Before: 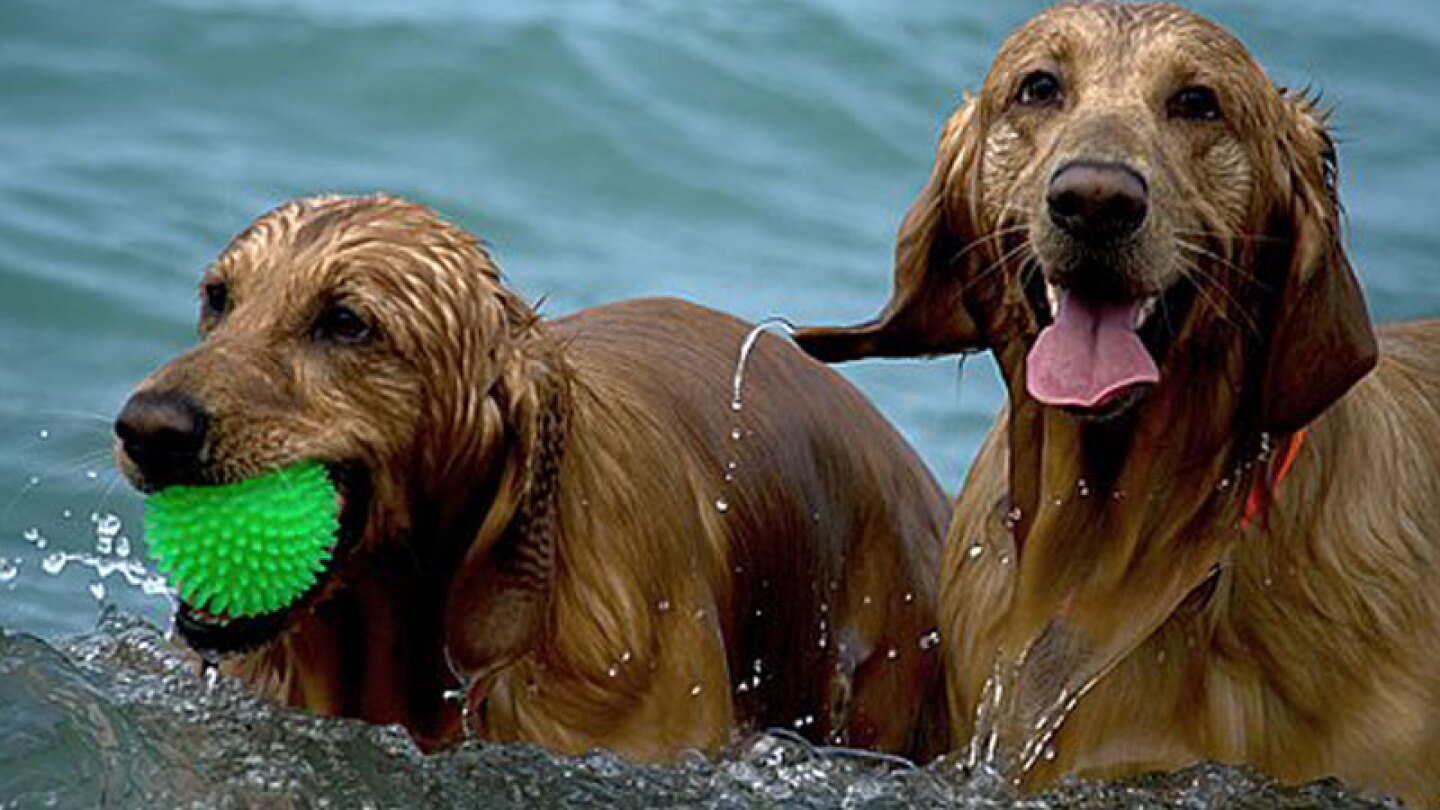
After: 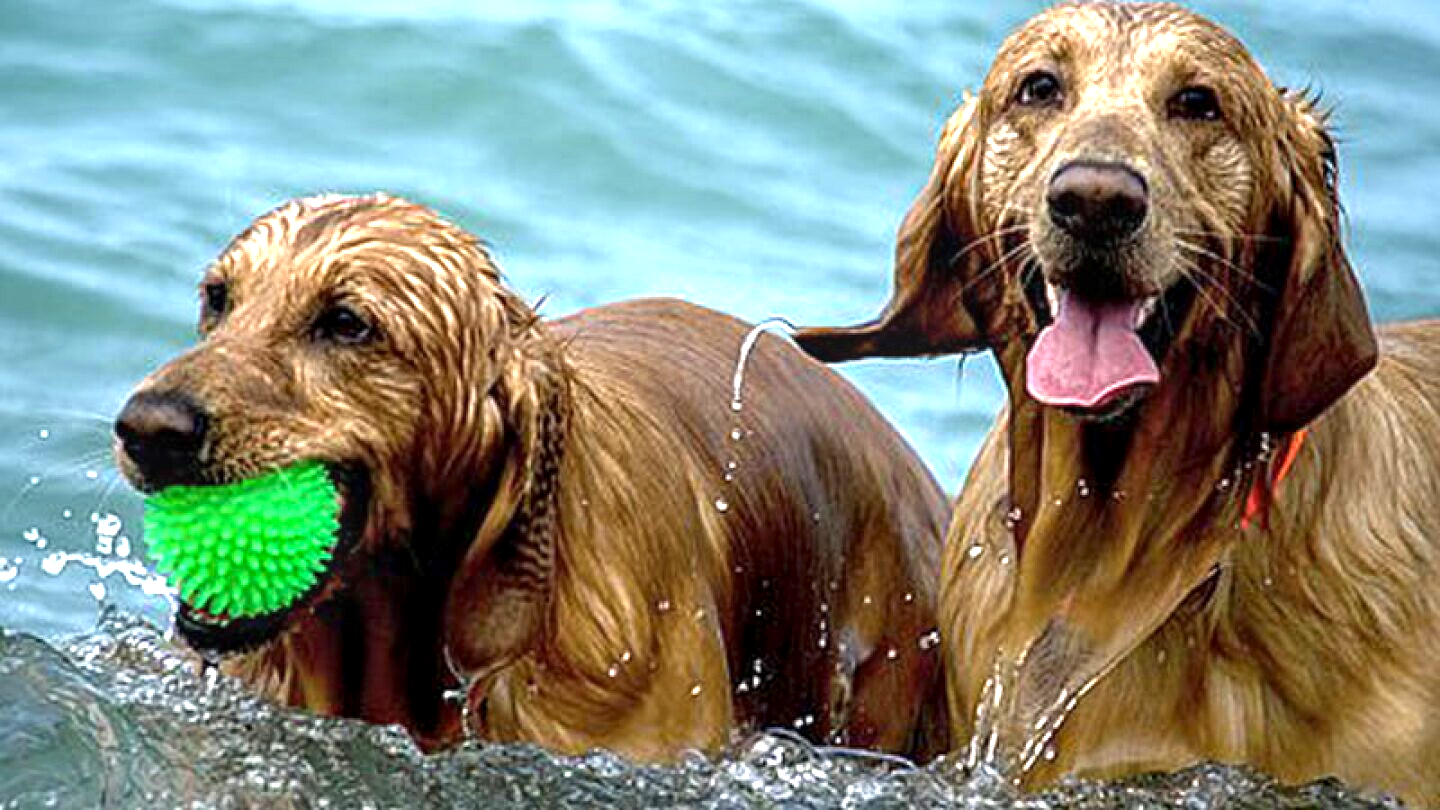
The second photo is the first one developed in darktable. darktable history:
exposure: black level correction 0, exposure 1.2 EV, compensate exposure bias true, compensate highlight preservation false
local contrast: detail 130%
